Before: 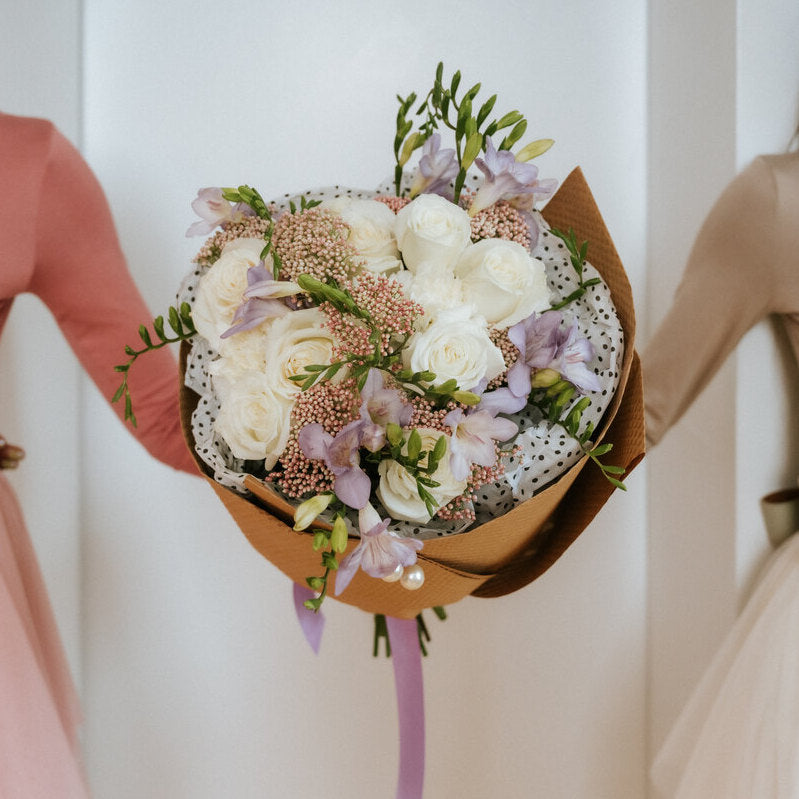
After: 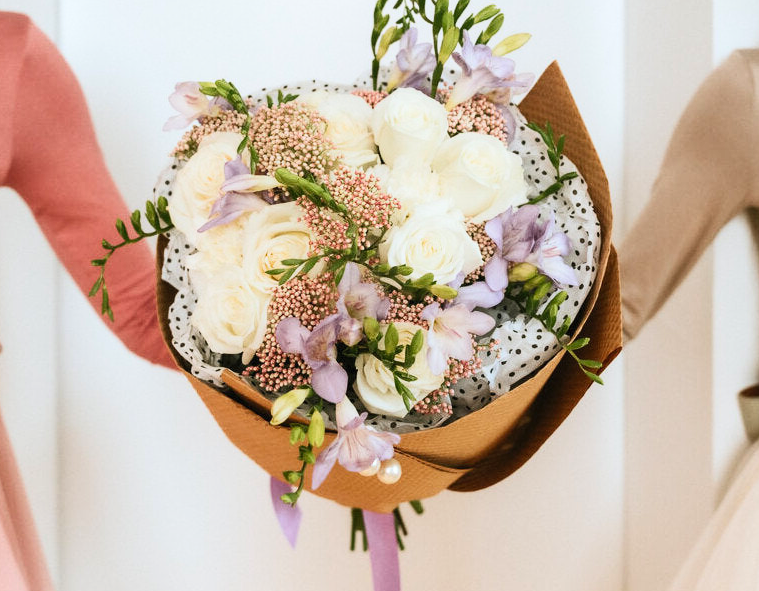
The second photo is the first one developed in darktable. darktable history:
exposure: compensate highlight preservation false
shadows and highlights: shadows 0, highlights 40
contrast brightness saturation: contrast 0.2, brightness 0.16, saturation 0.22
crop and rotate: left 2.991%, top 13.302%, right 1.981%, bottom 12.636%
color balance: contrast fulcrum 17.78%
